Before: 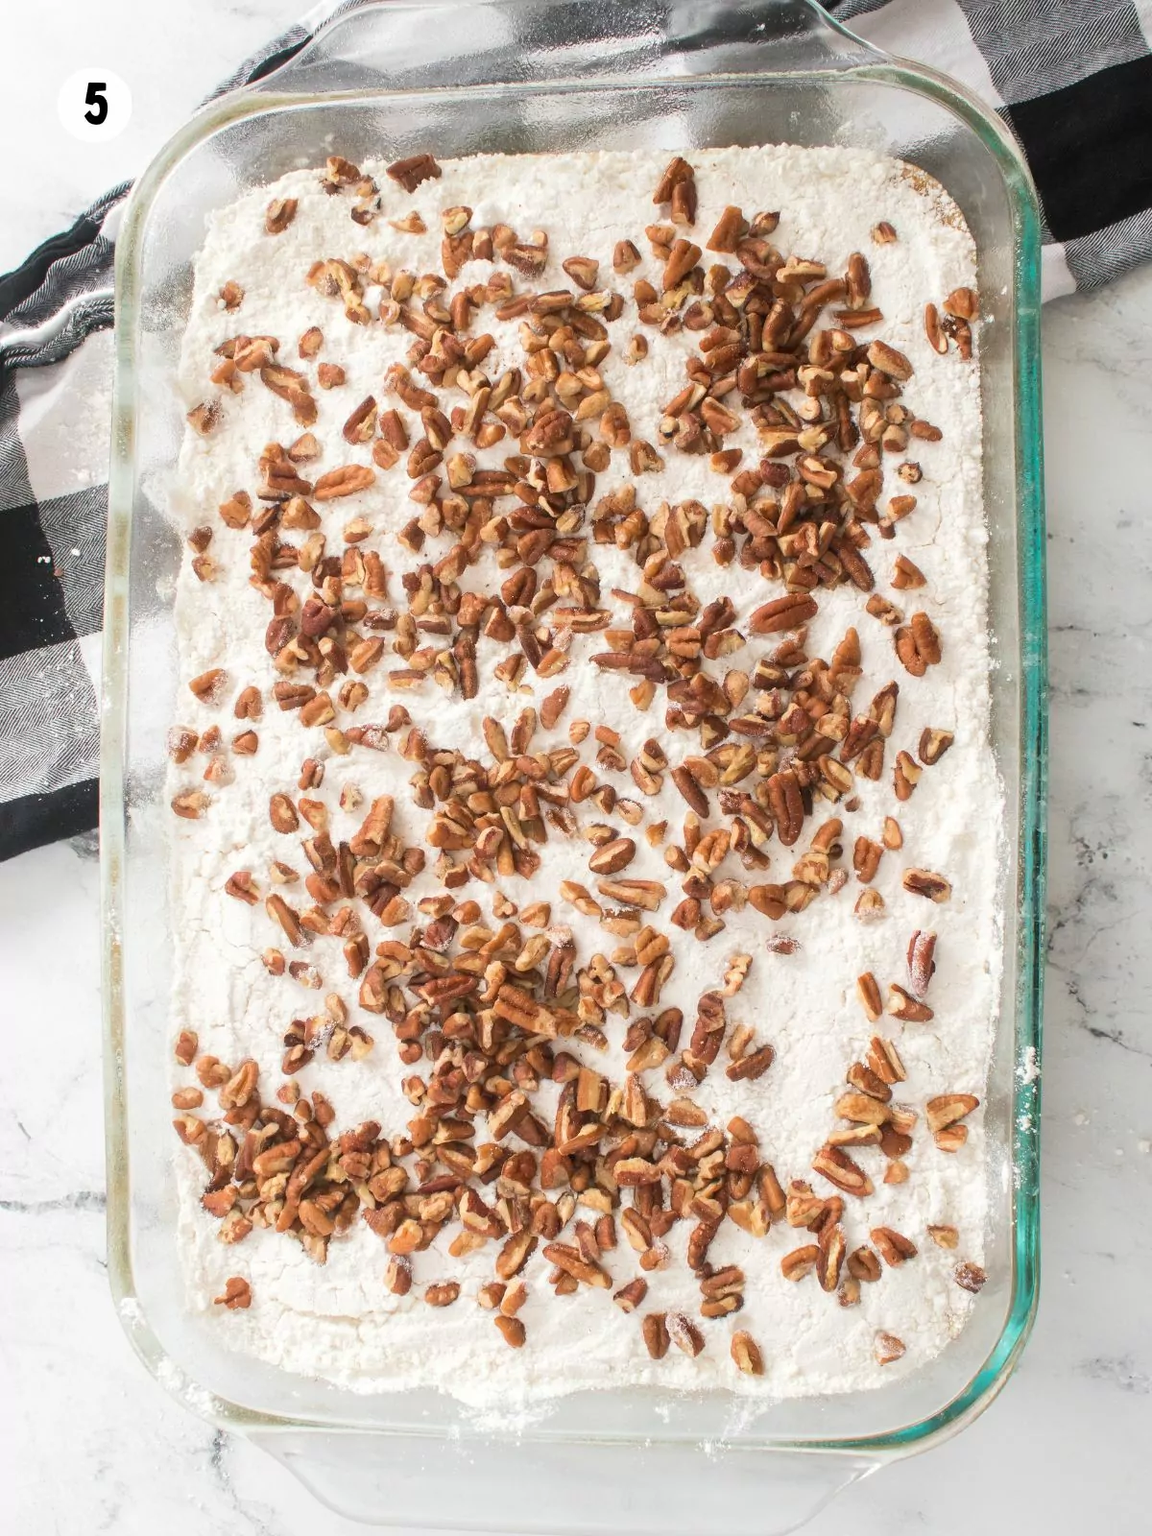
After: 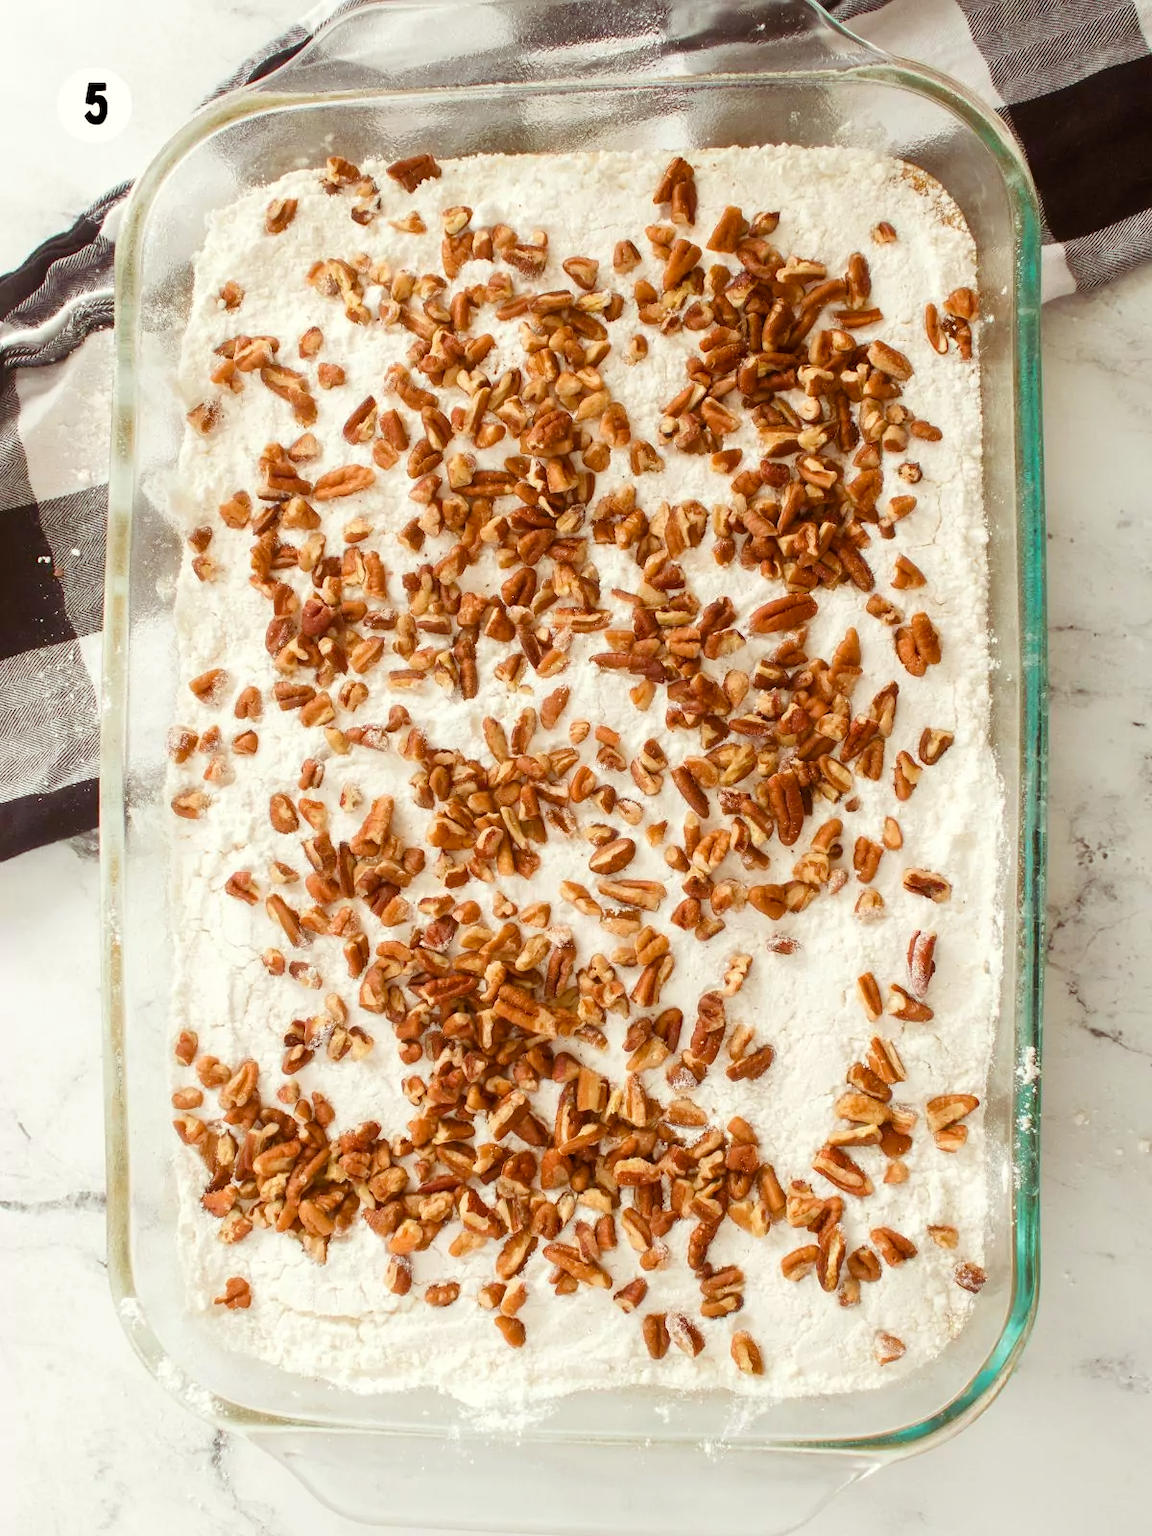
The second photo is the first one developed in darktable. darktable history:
color balance rgb: shadows lift › chroma 6.326%, shadows lift › hue 304.64°, power › chroma 2.511%, power › hue 69.75°, perceptual saturation grading › global saturation 20%, perceptual saturation grading › highlights -25.079%, perceptual saturation grading › shadows 23.951%
